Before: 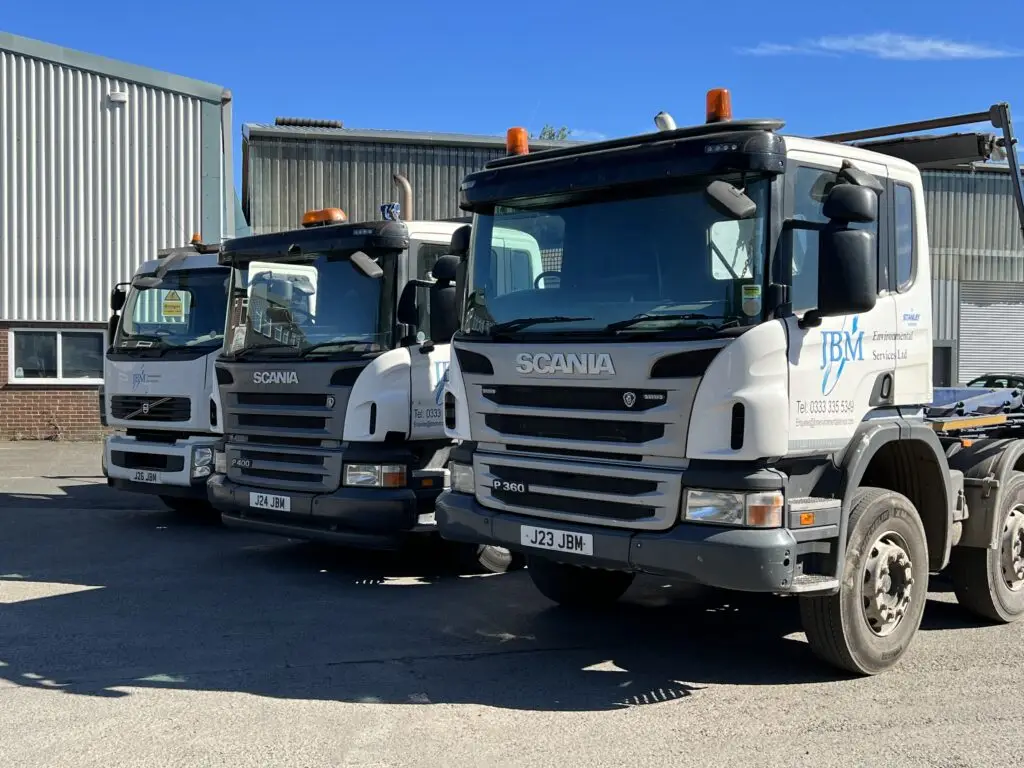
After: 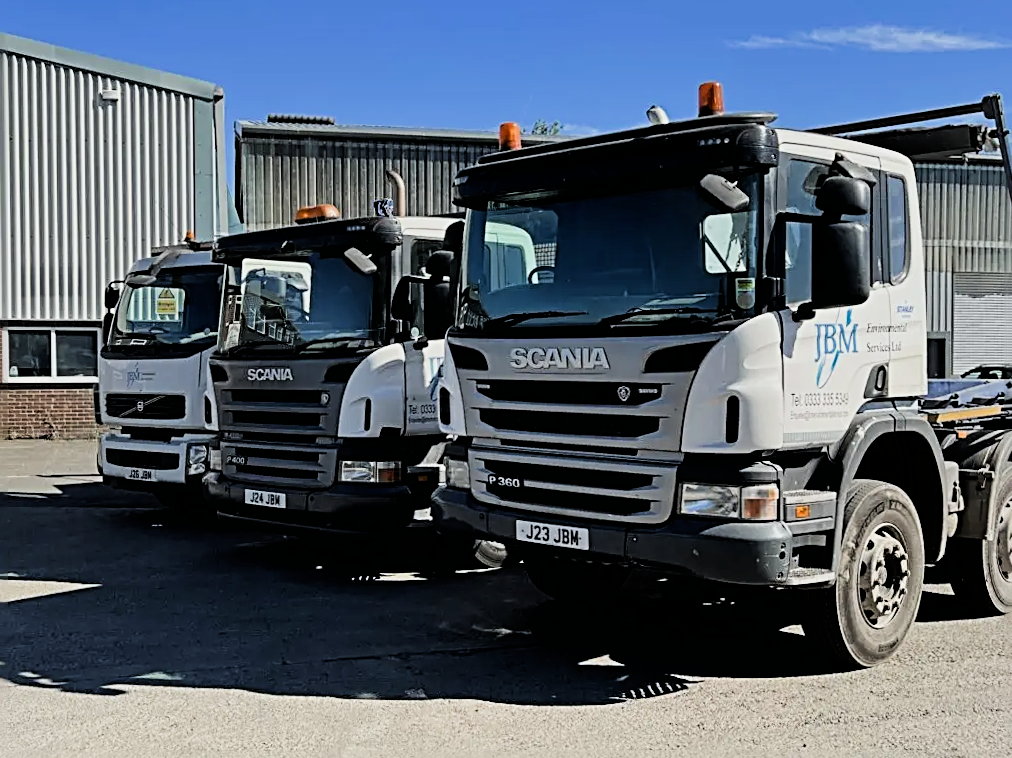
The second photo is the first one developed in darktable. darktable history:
filmic rgb: black relative exposure -5 EV, hardness 2.88, contrast 1.3
sharpen: radius 3.025, amount 0.757
rotate and perspective: rotation -0.45°, automatic cropping original format, crop left 0.008, crop right 0.992, crop top 0.012, crop bottom 0.988
